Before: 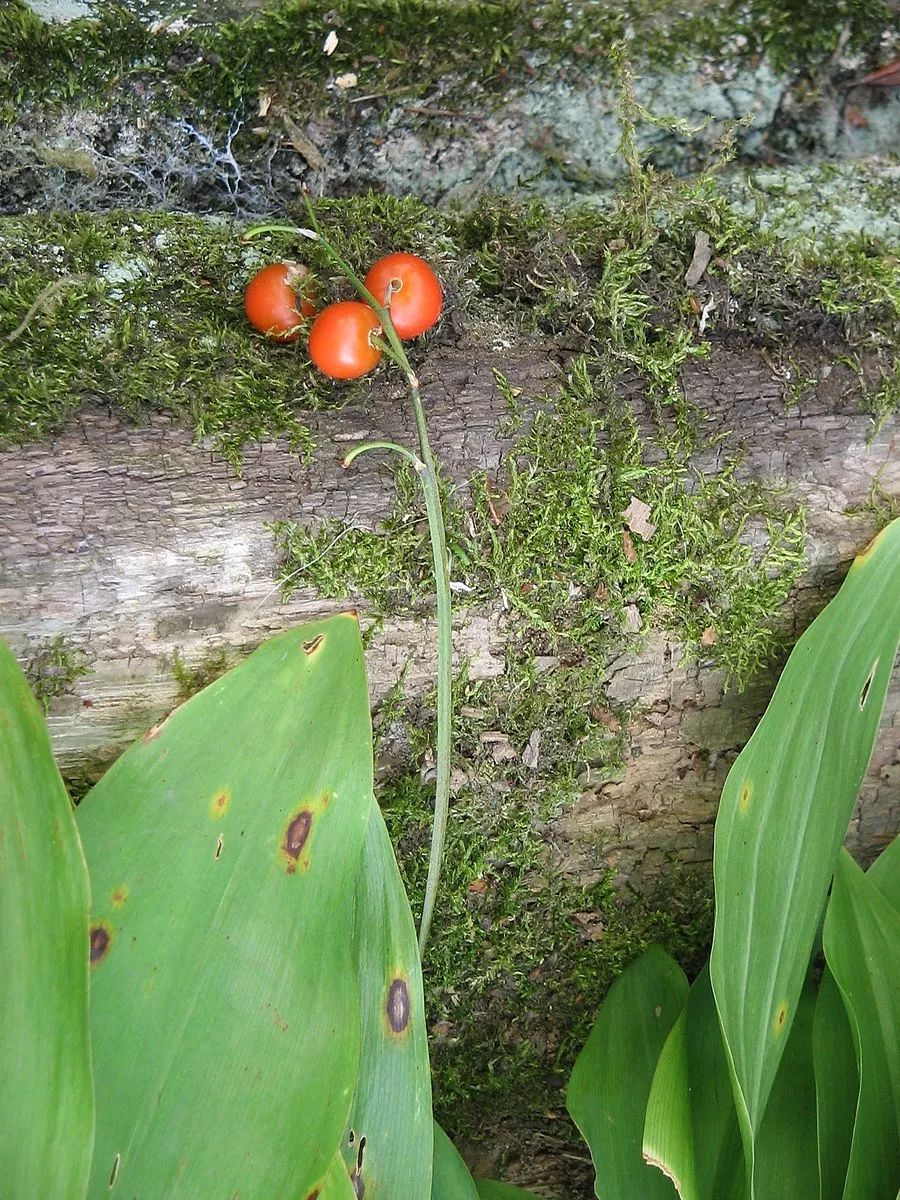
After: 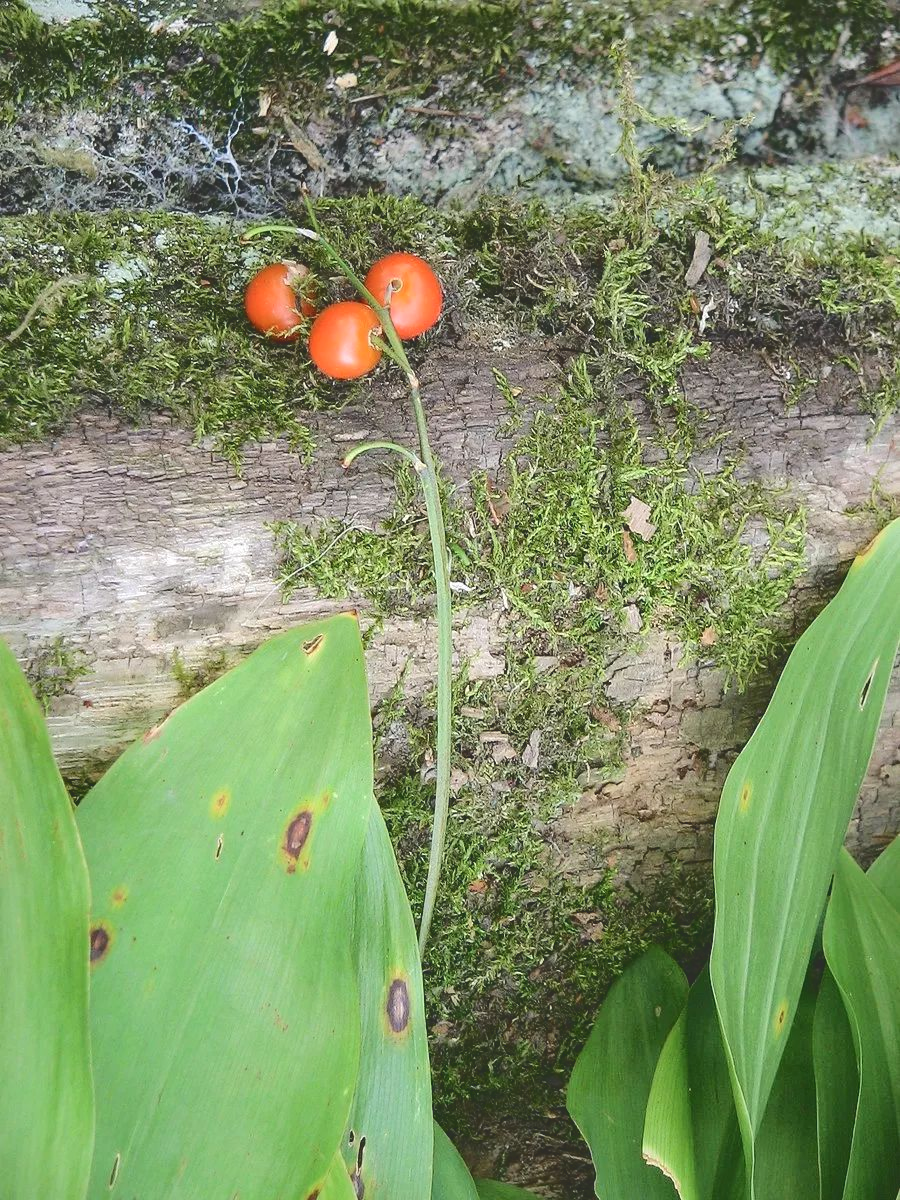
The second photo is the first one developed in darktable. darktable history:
tone equalizer: edges refinement/feathering 500, mask exposure compensation -1.57 EV, preserve details no
tone curve: curves: ch0 [(0, 0) (0.003, 0.177) (0.011, 0.177) (0.025, 0.176) (0.044, 0.178) (0.069, 0.186) (0.1, 0.194) (0.136, 0.203) (0.177, 0.223) (0.224, 0.255) (0.277, 0.305) (0.335, 0.383) (0.399, 0.467) (0.468, 0.546) (0.543, 0.616) (0.623, 0.694) (0.709, 0.764) (0.801, 0.834) (0.898, 0.901) (1, 1)], color space Lab, independent channels, preserve colors none
